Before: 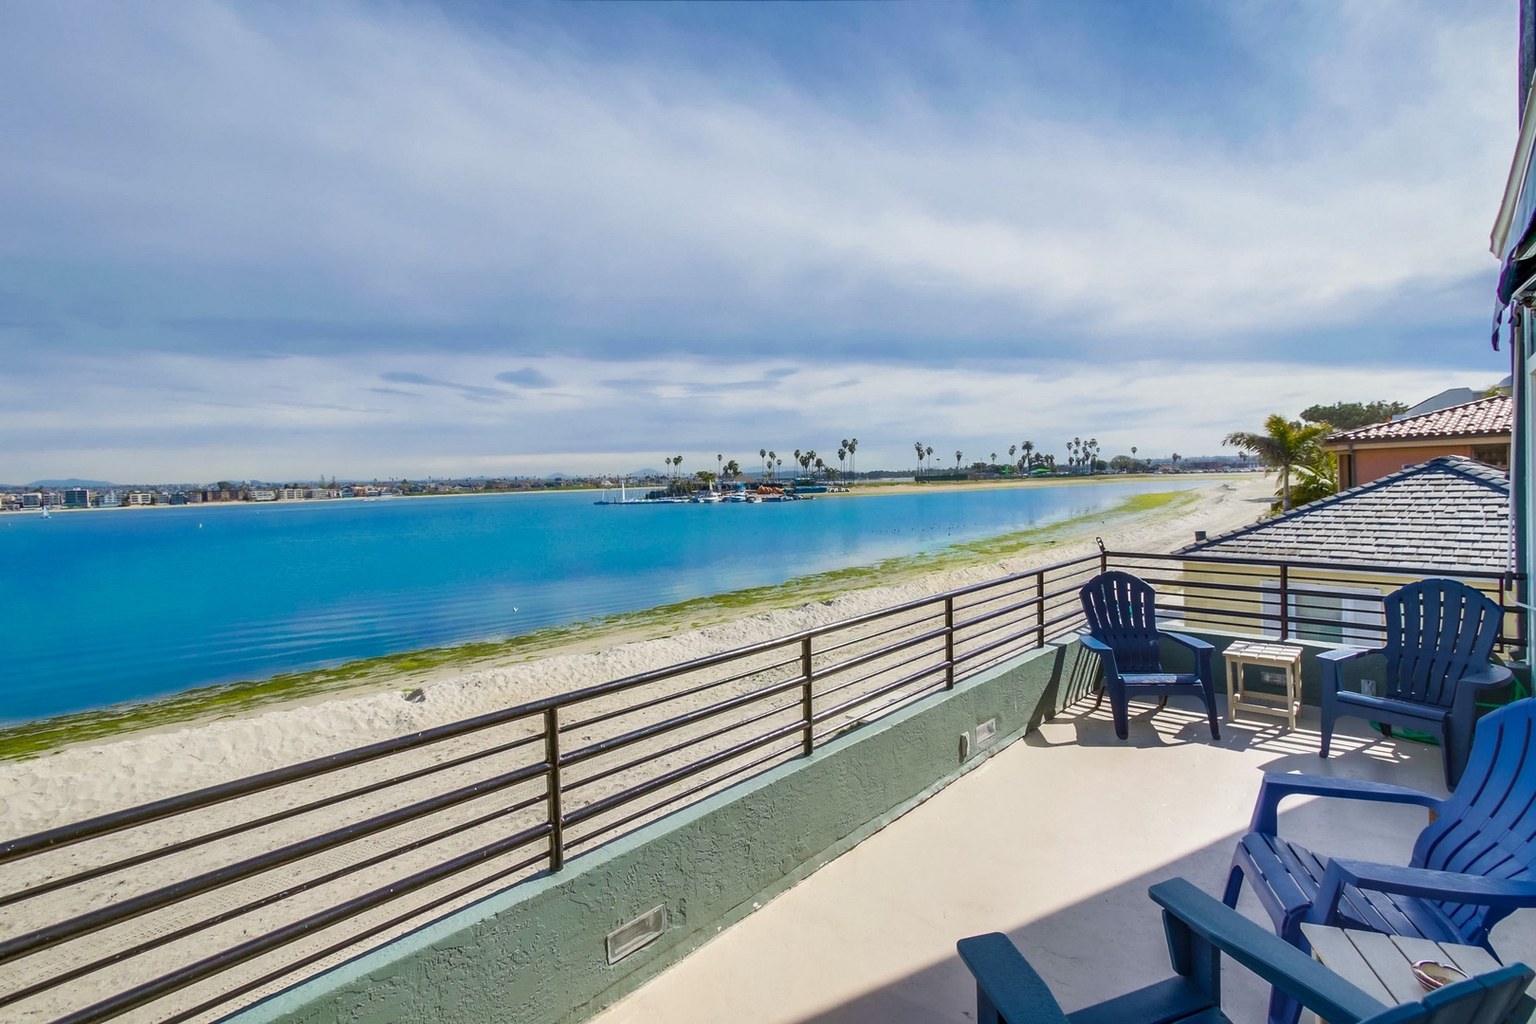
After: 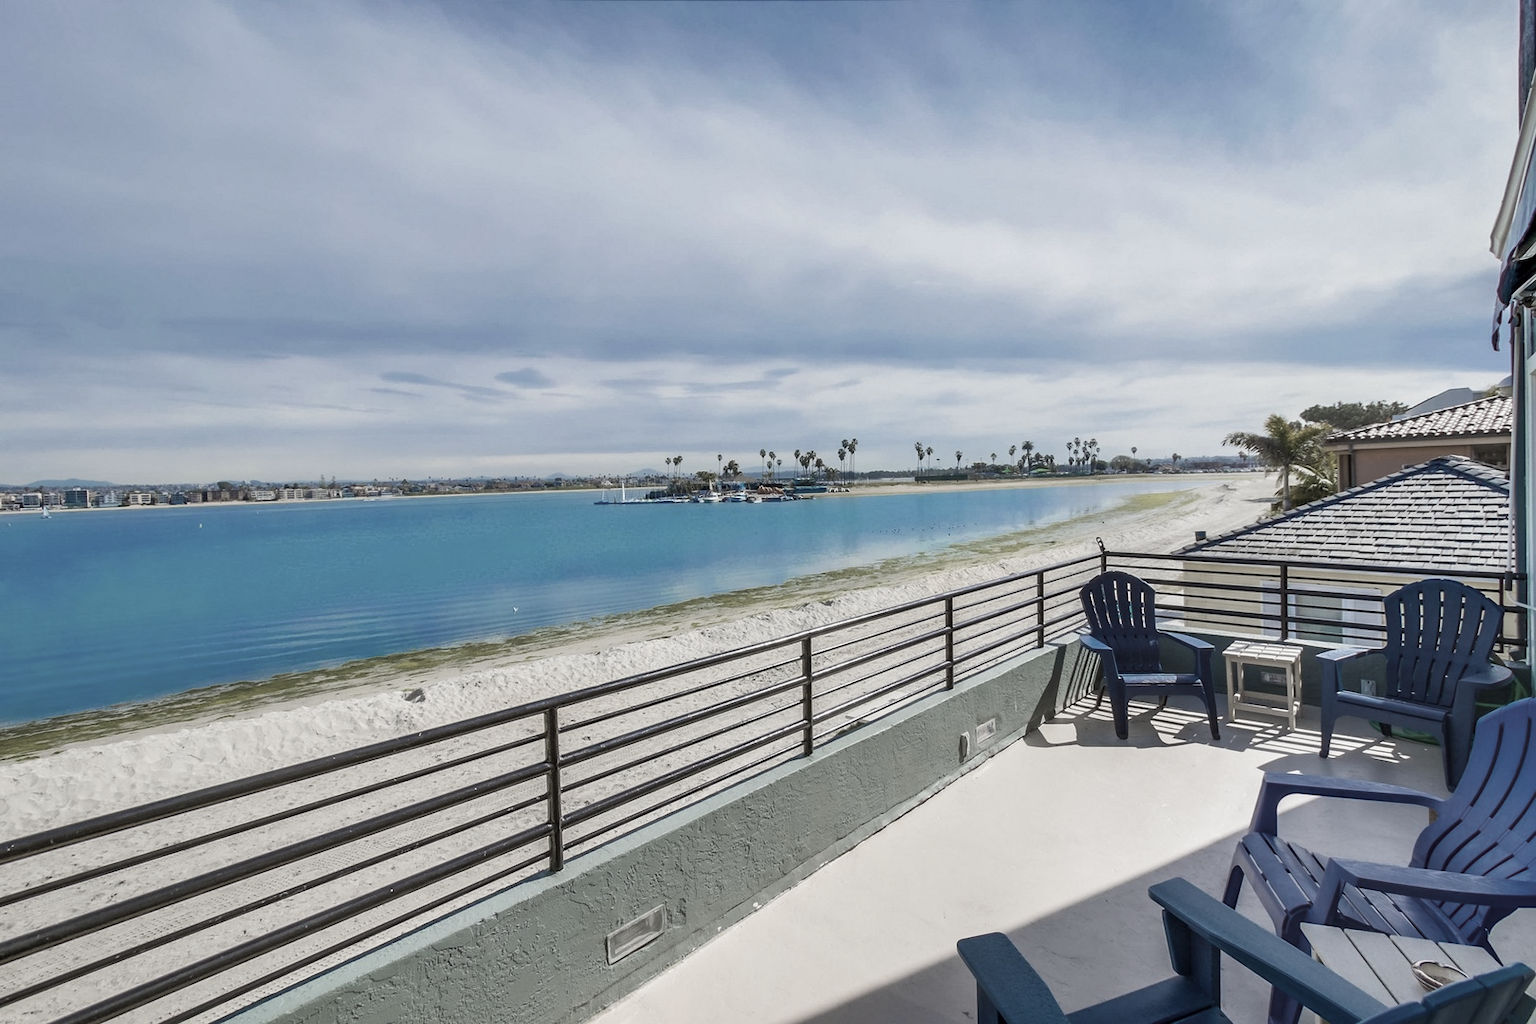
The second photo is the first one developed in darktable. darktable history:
color zones: curves: ch1 [(0.238, 0.163) (0.476, 0.2) (0.733, 0.322) (0.848, 0.134)]
